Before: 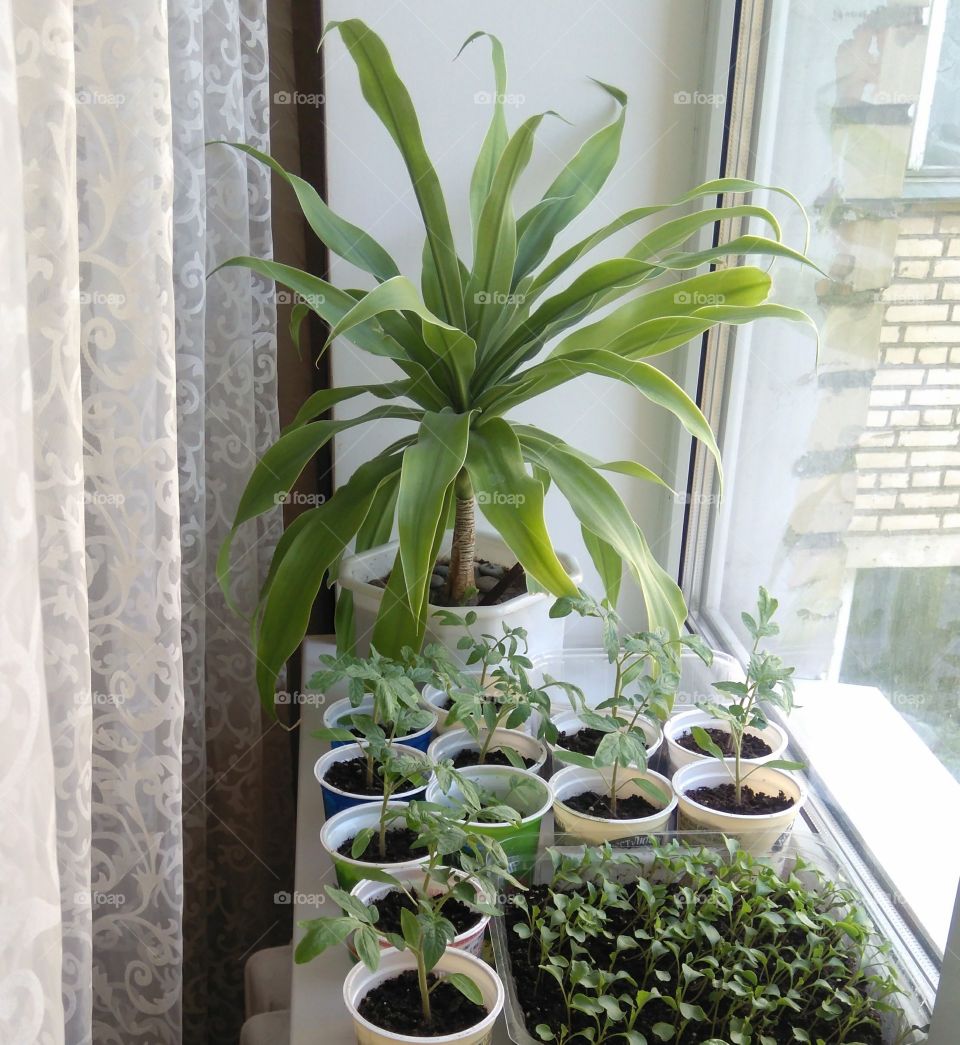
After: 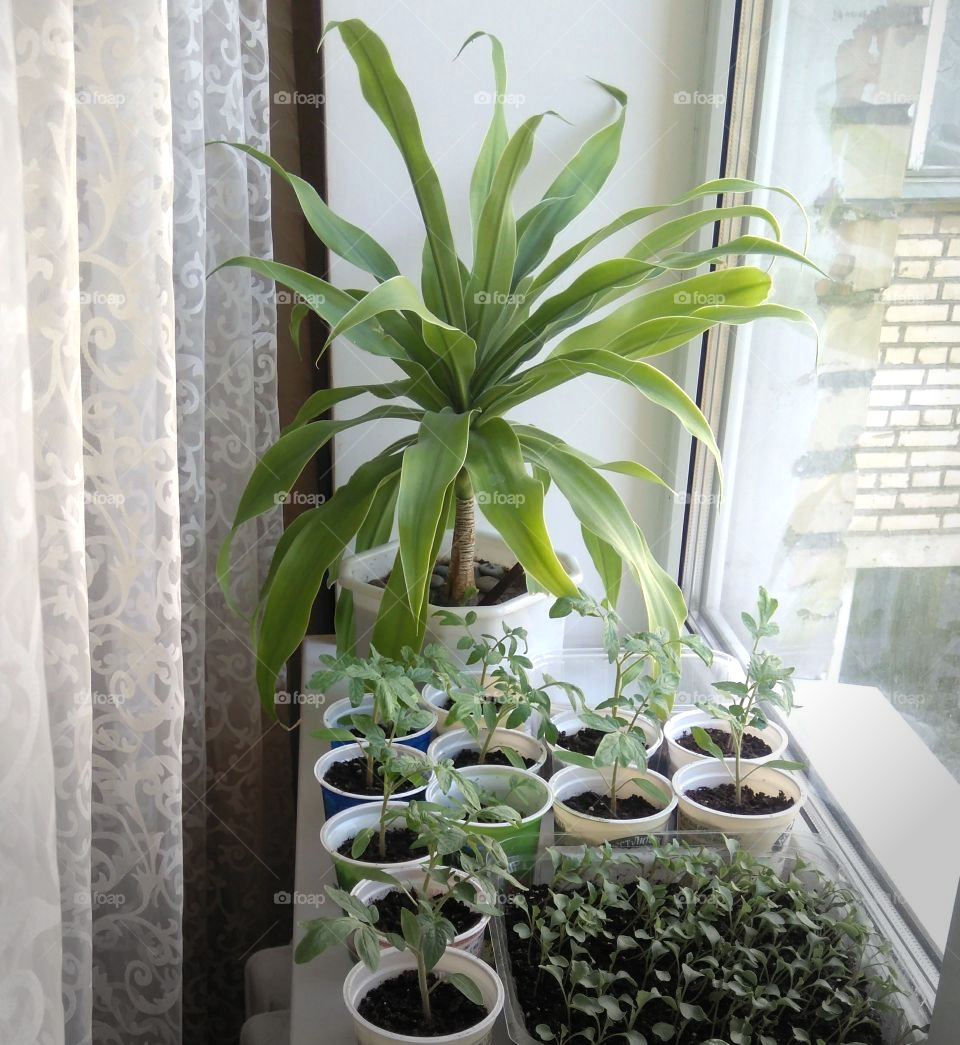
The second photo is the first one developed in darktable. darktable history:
exposure: exposure 0.201 EV, compensate highlight preservation false
vignetting: fall-off start 79.69%, center (-0.054, -0.353), unbound false
